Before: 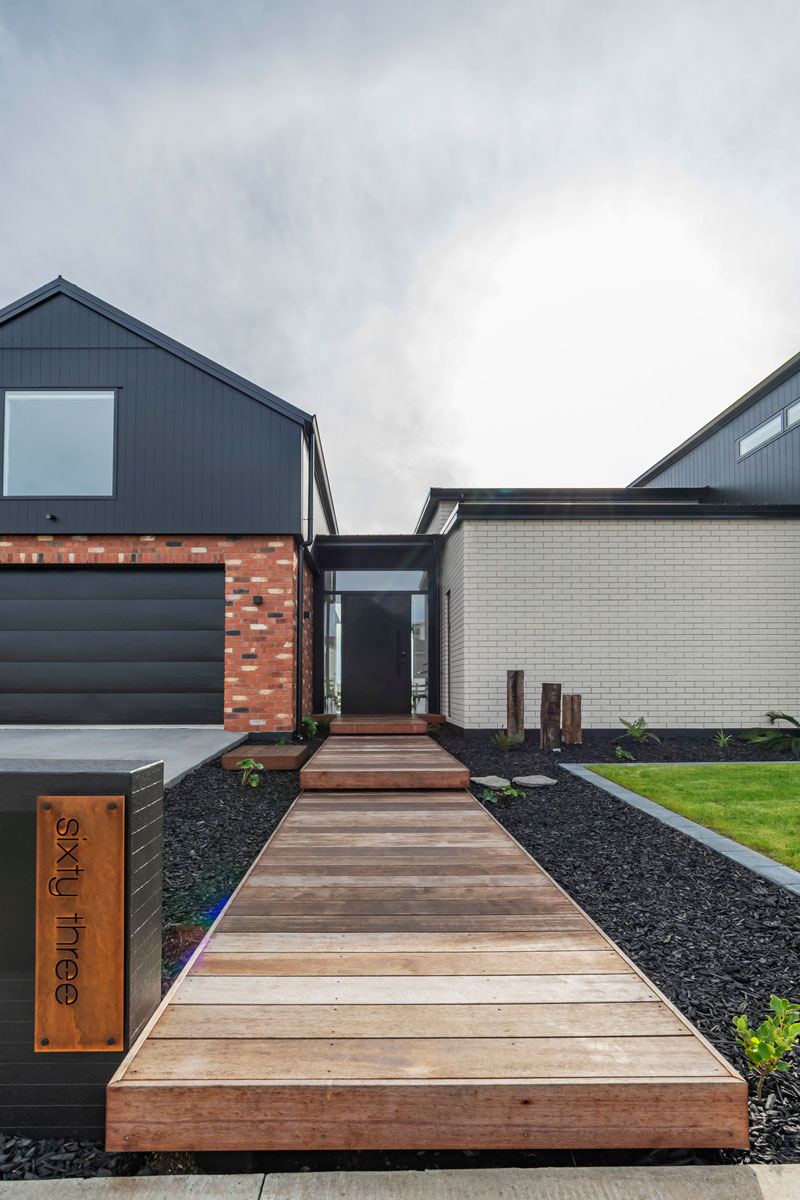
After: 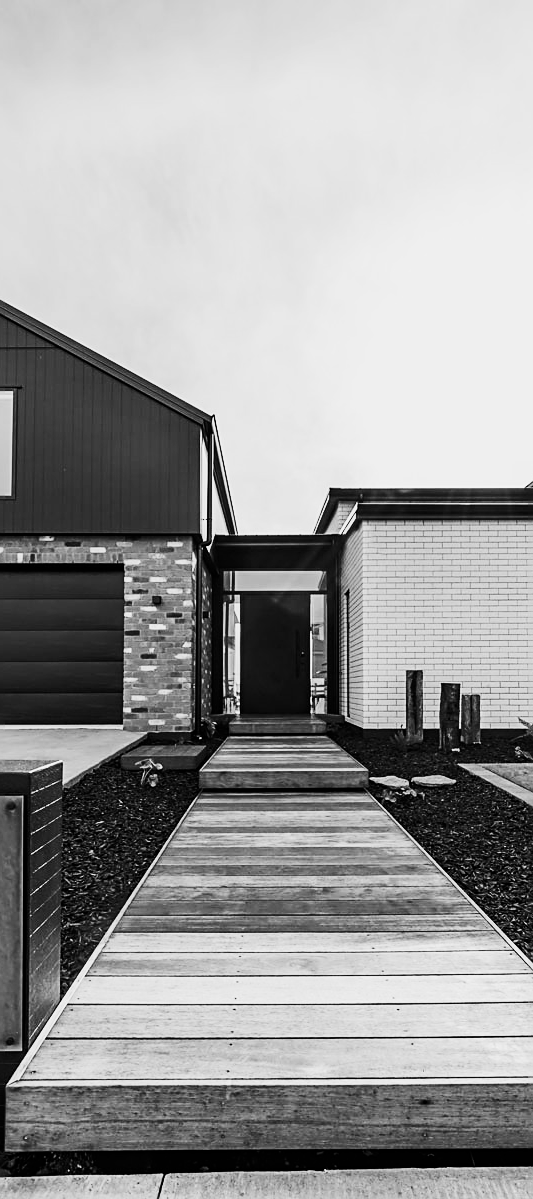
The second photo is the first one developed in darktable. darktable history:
crop and rotate: left 12.673%, right 20.66%
contrast brightness saturation: contrast 0.39, brightness 0.1
color balance rgb: perceptual saturation grading › global saturation 20%, global vibrance 20%
sharpen: on, module defaults
velvia: on, module defaults
white balance: red 0.98, blue 1.034
filmic rgb: black relative exposure -7.65 EV, white relative exposure 4.56 EV, hardness 3.61
monochrome: on, module defaults
